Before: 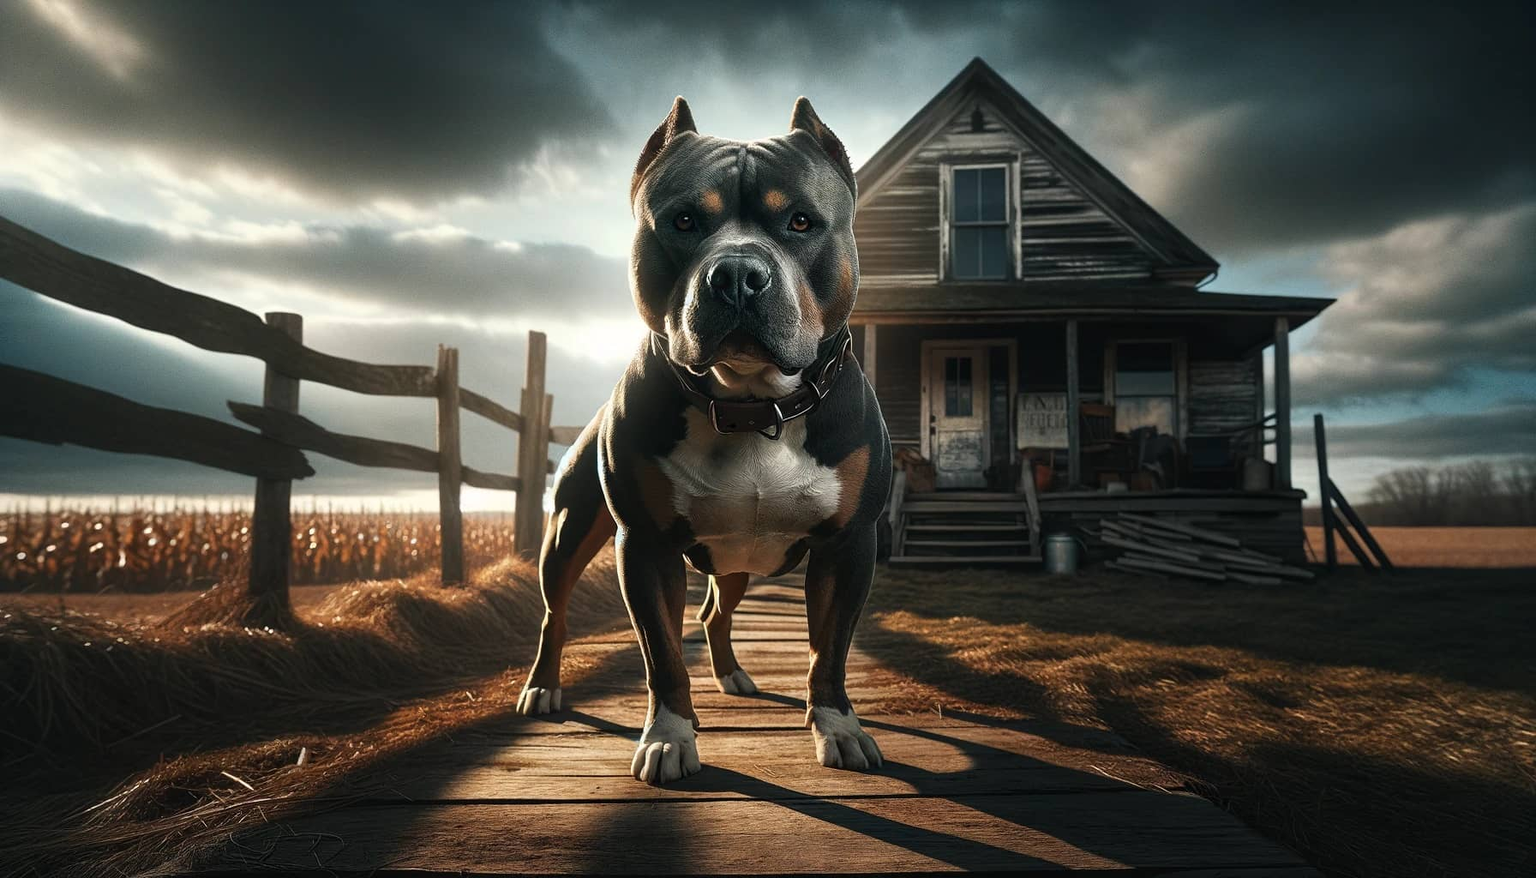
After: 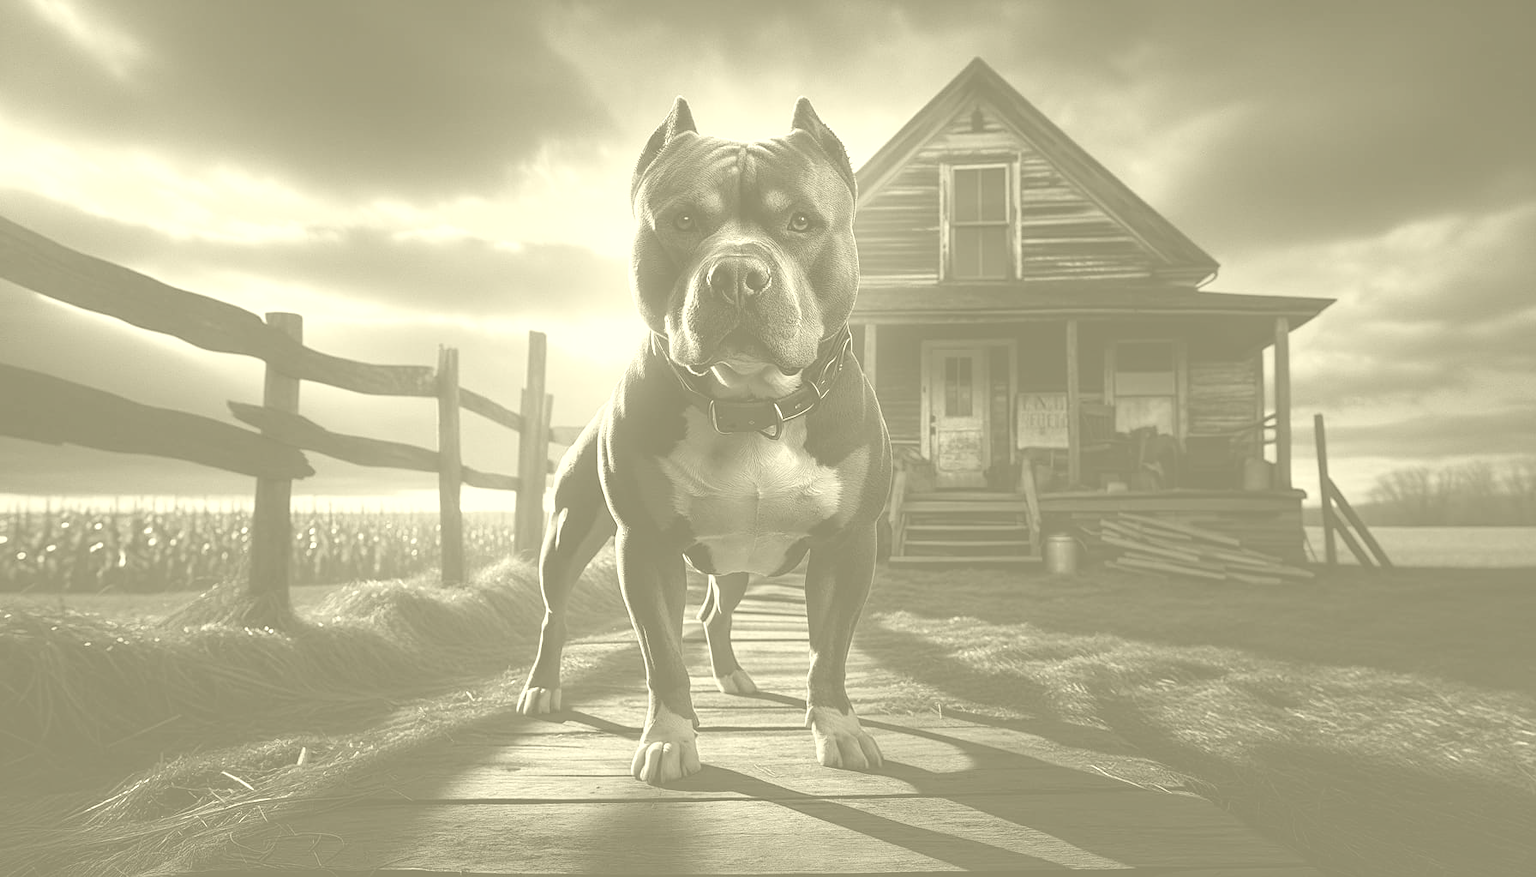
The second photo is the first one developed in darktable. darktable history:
colorize: hue 43.2°, saturation 40%, version 1
sharpen: amount 0.2
